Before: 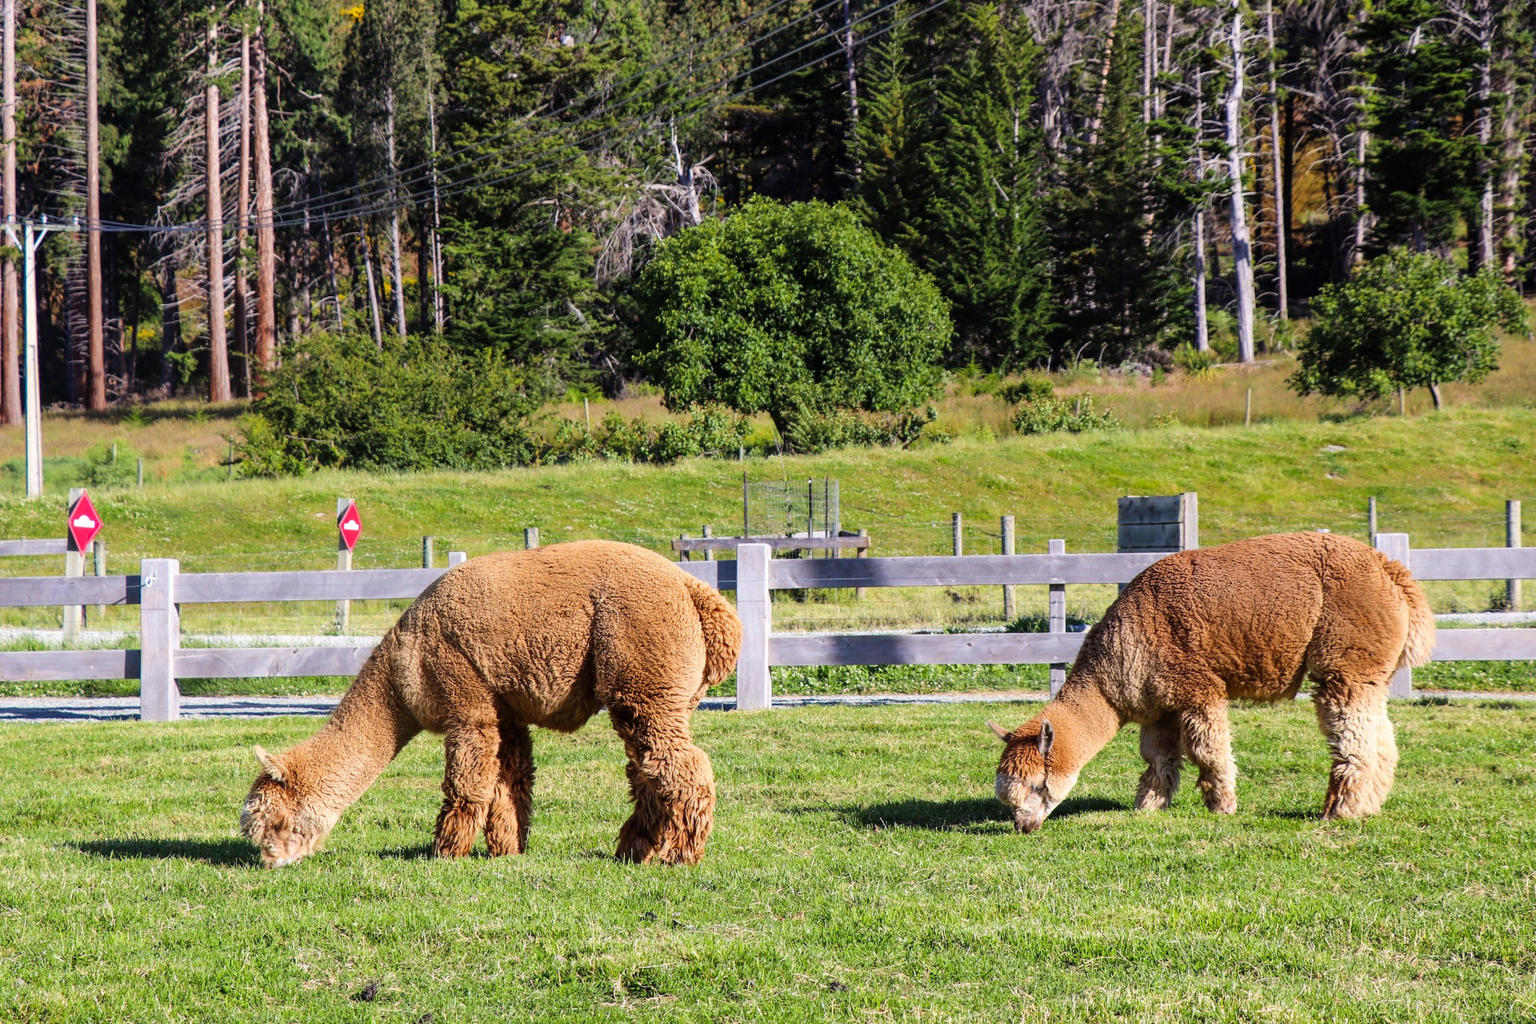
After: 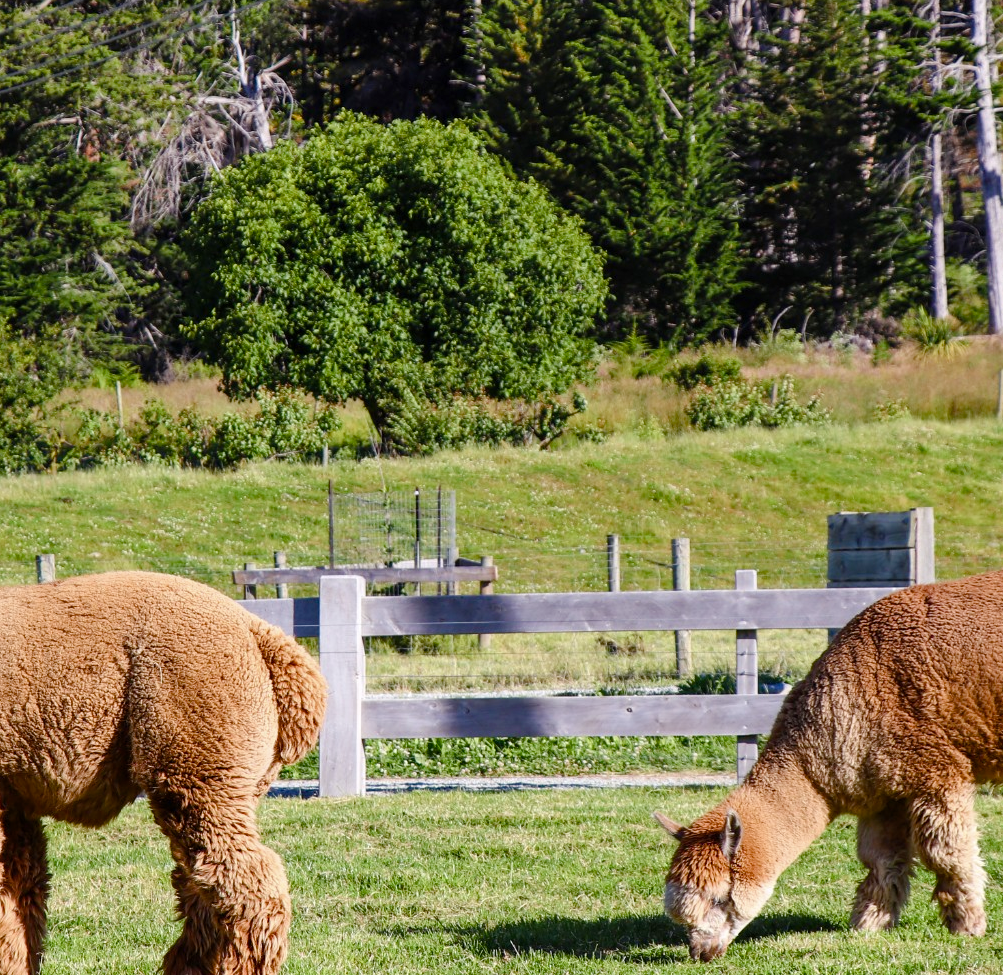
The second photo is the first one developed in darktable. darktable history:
color balance rgb: perceptual saturation grading › global saturation 20%, perceptual saturation grading › highlights -48.894%, perceptual saturation grading › shadows 24.195%, global vibrance 9.157%
crop: left 32.409%, top 10.927%, right 18.579%, bottom 17.586%
shadows and highlights: shadows 37.04, highlights -26.59, shadows color adjustment 99.14%, highlights color adjustment 0.161%, soften with gaussian
